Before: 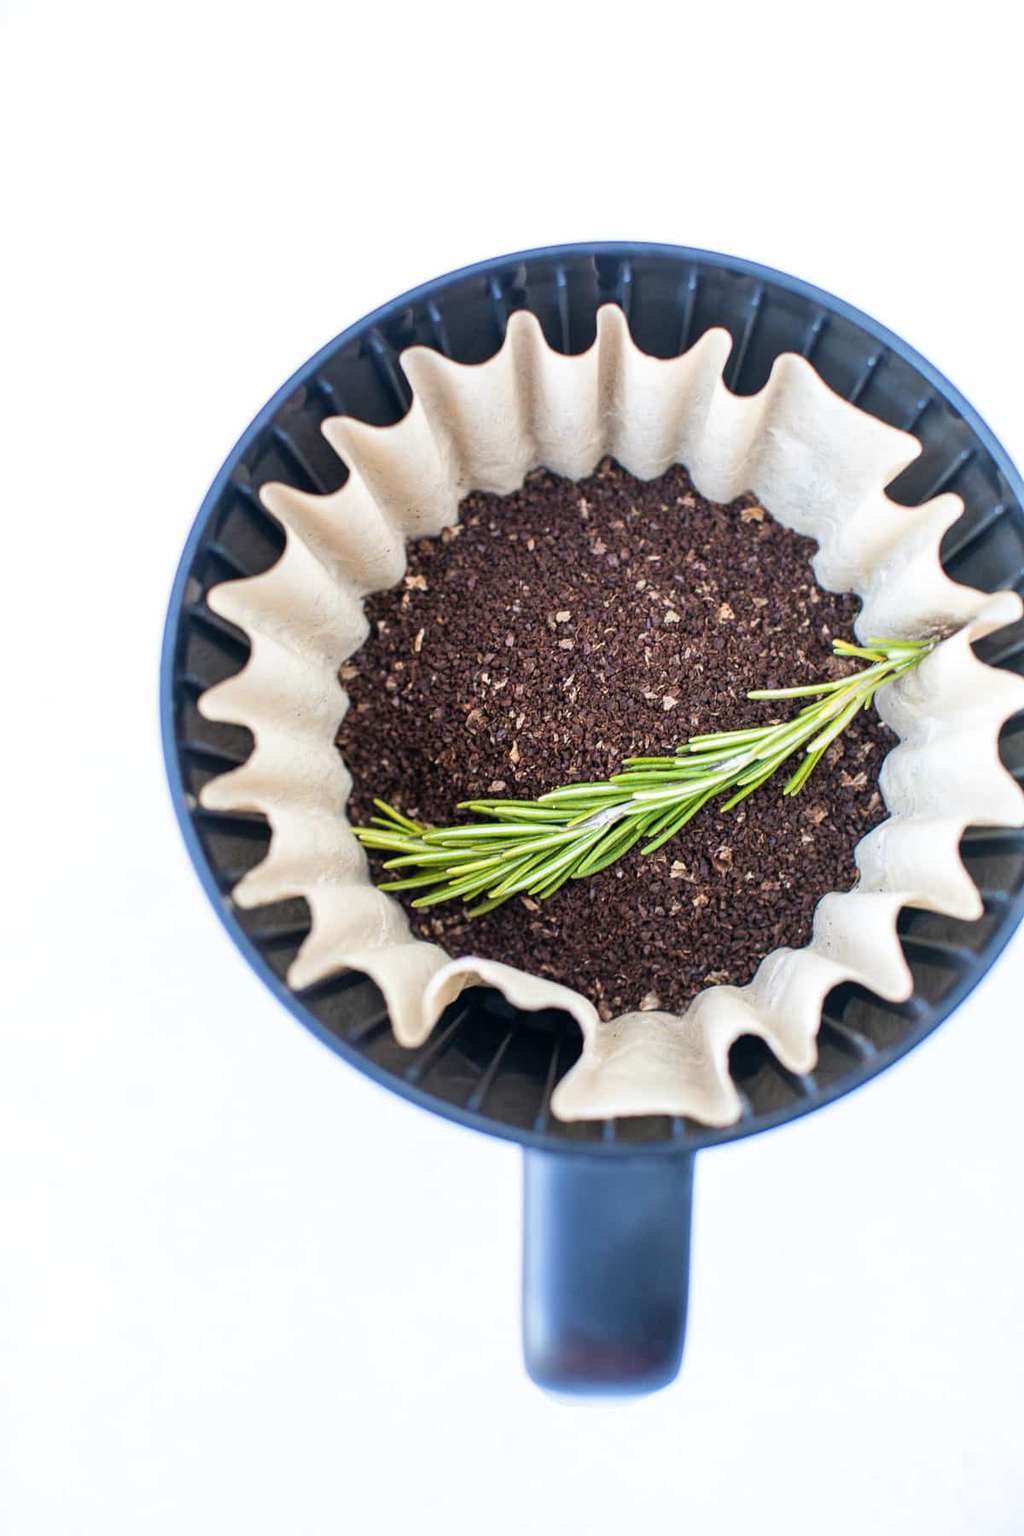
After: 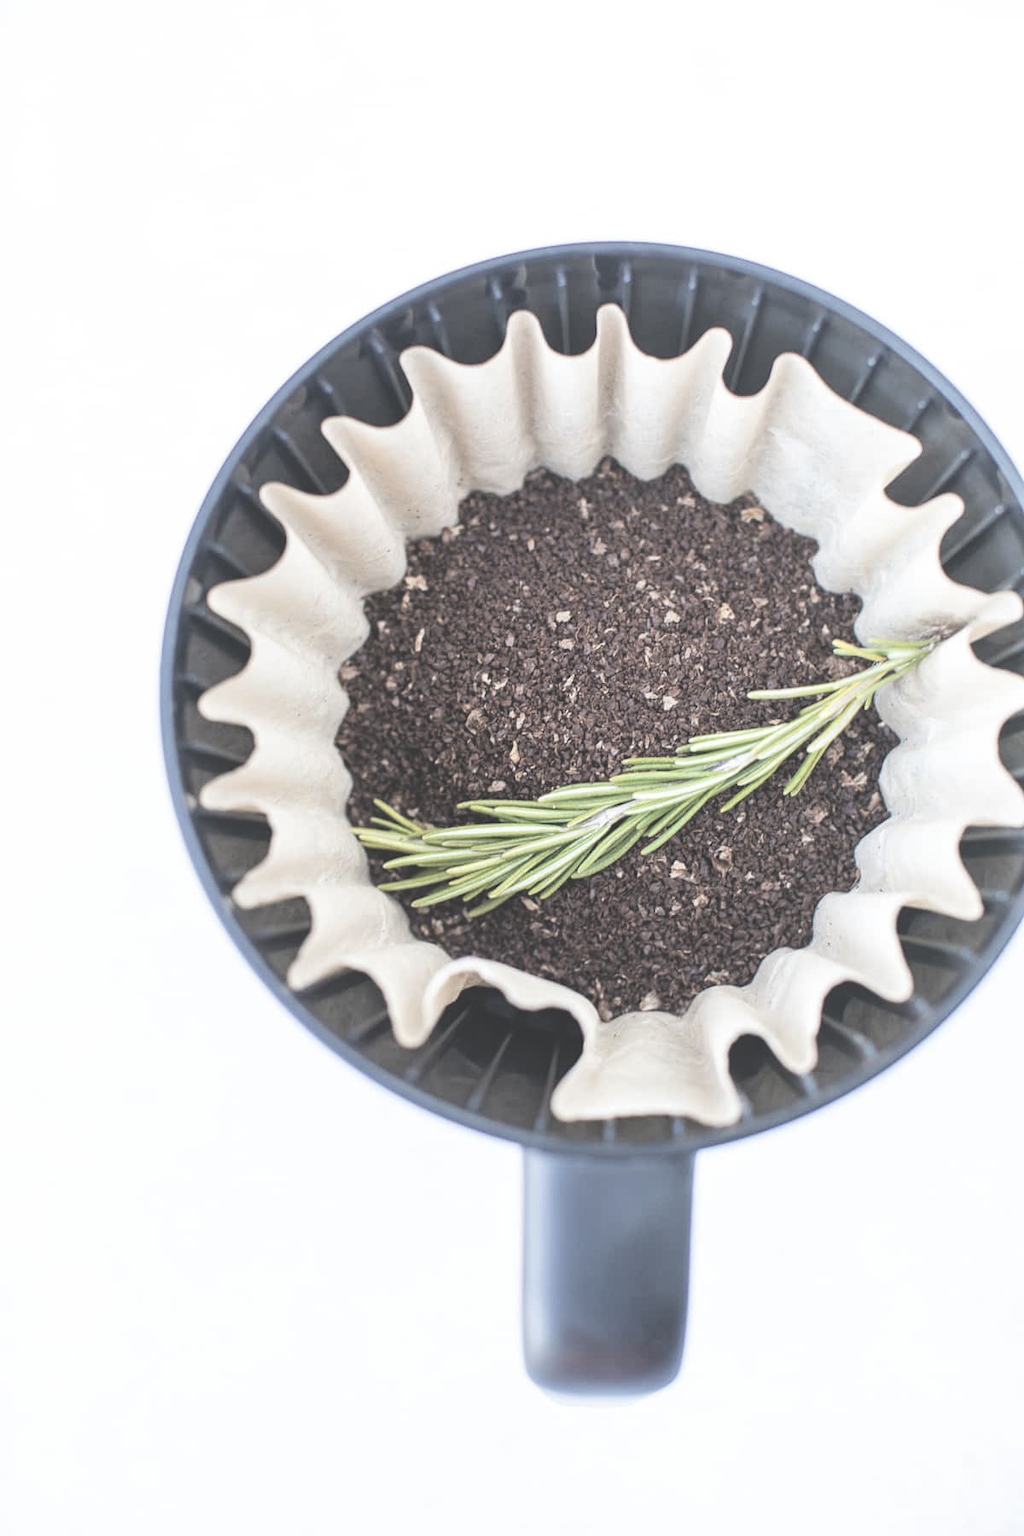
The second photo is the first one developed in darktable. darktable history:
exposure: black level correction -0.015, compensate highlight preservation false
contrast brightness saturation: brightness 0.18, saturation -0.5
